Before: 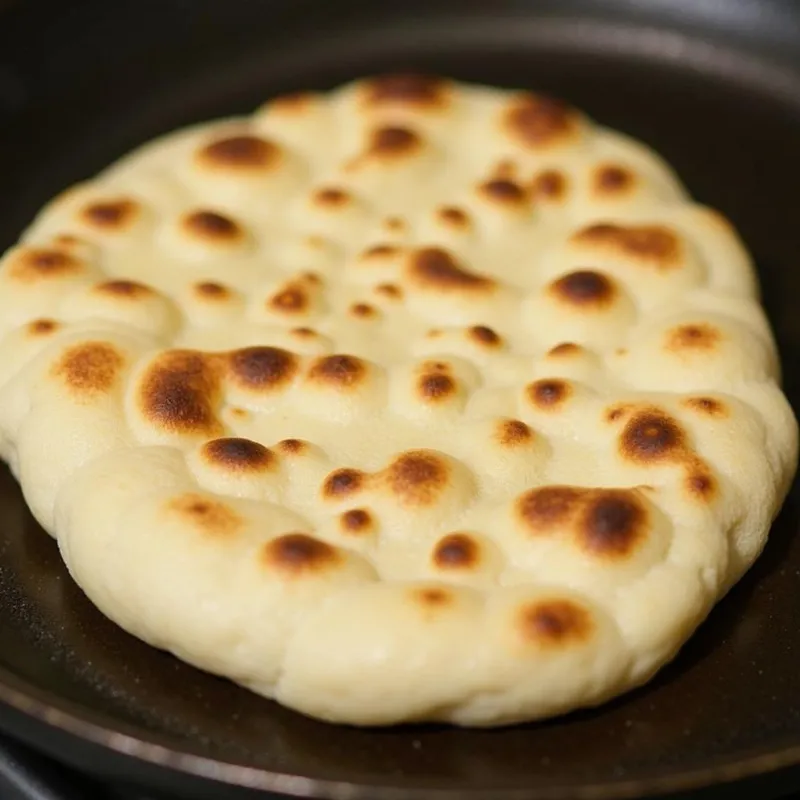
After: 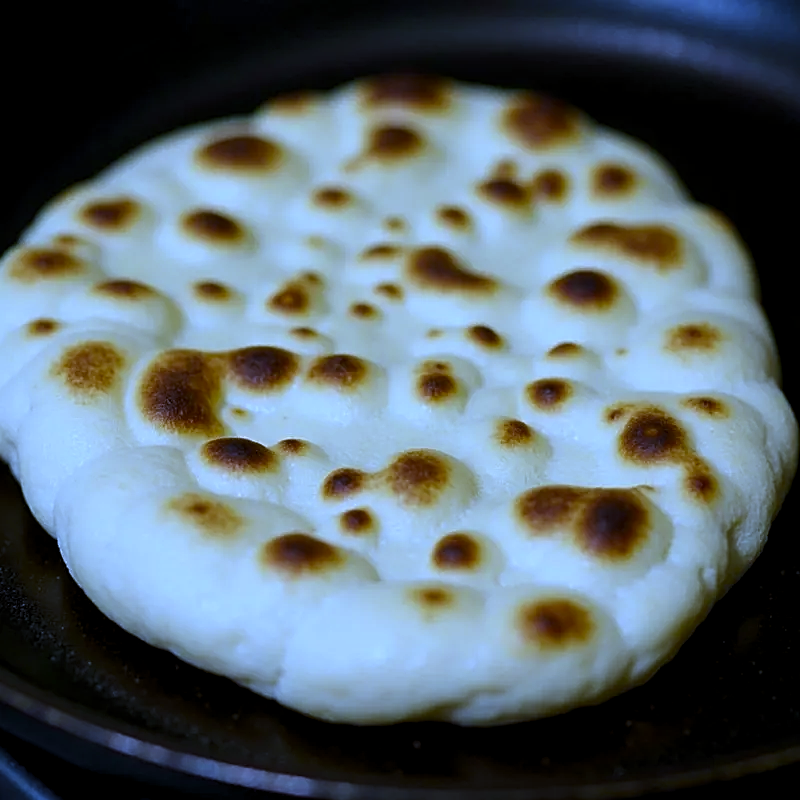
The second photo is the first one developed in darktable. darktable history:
white balance: red 0.766, blue 1.537
levels: levels [0.026, 0.507, 0.987]
contrast brightness saturation: brightness -0.2, saturation 0.08
sharpen: on, module defaults
